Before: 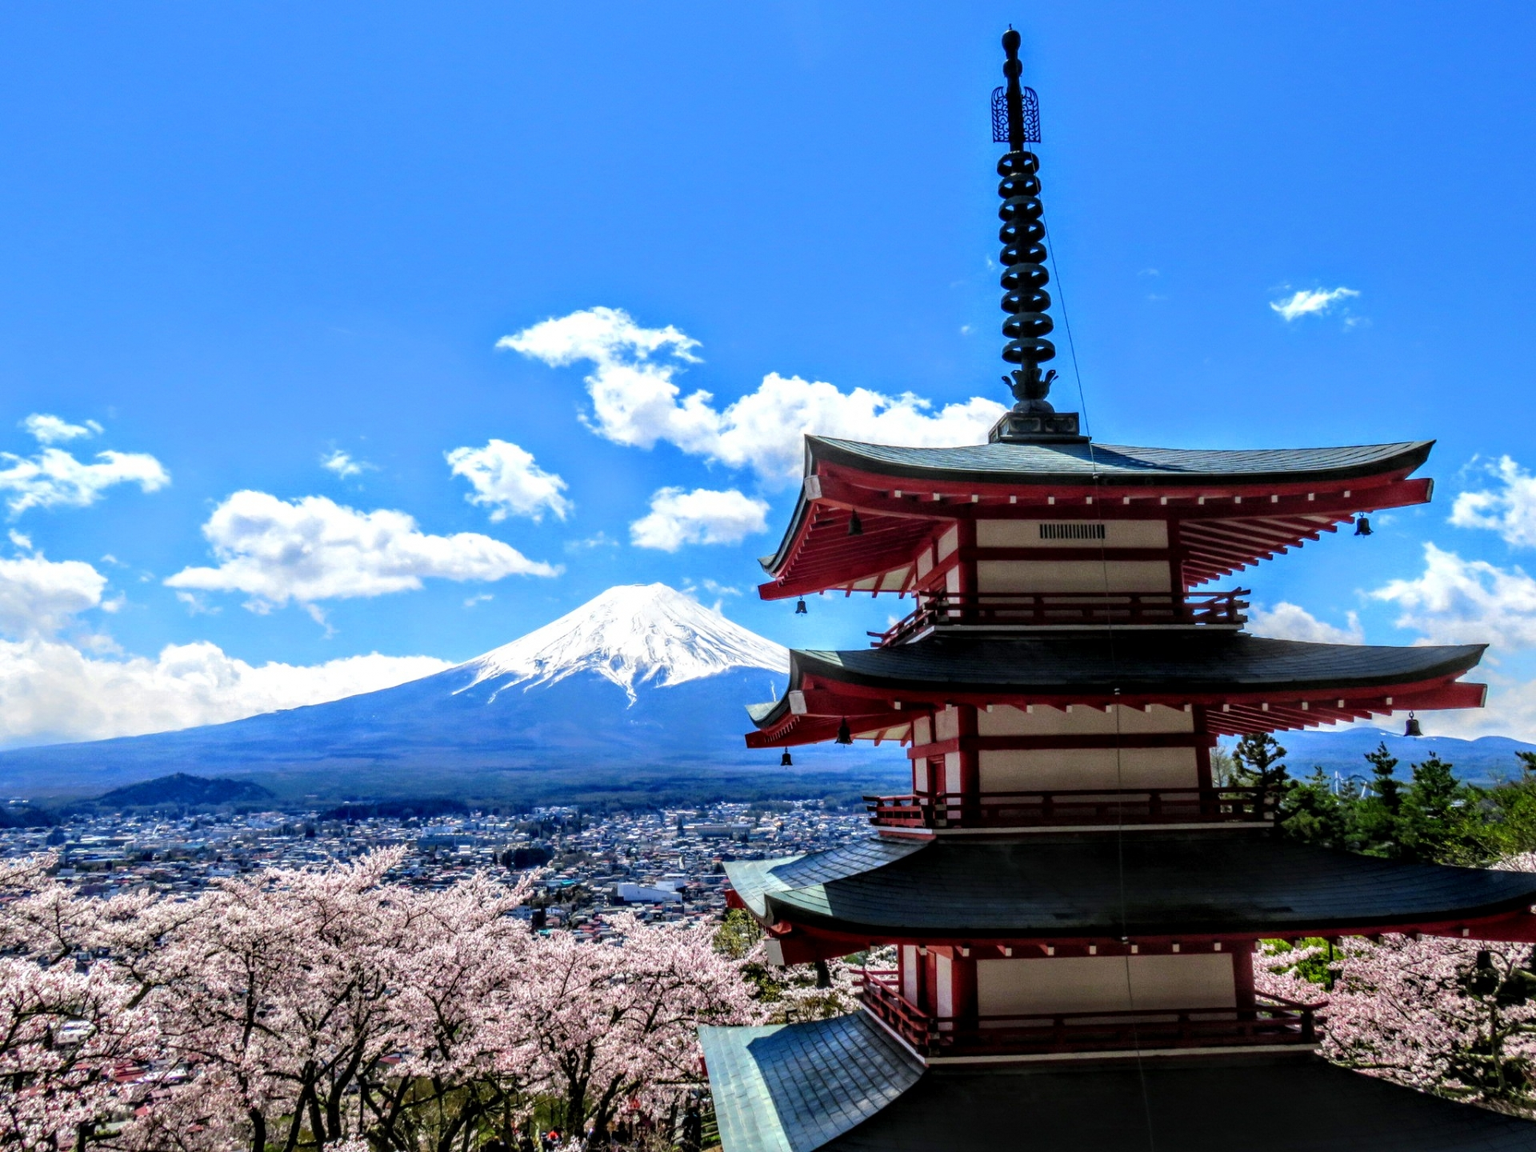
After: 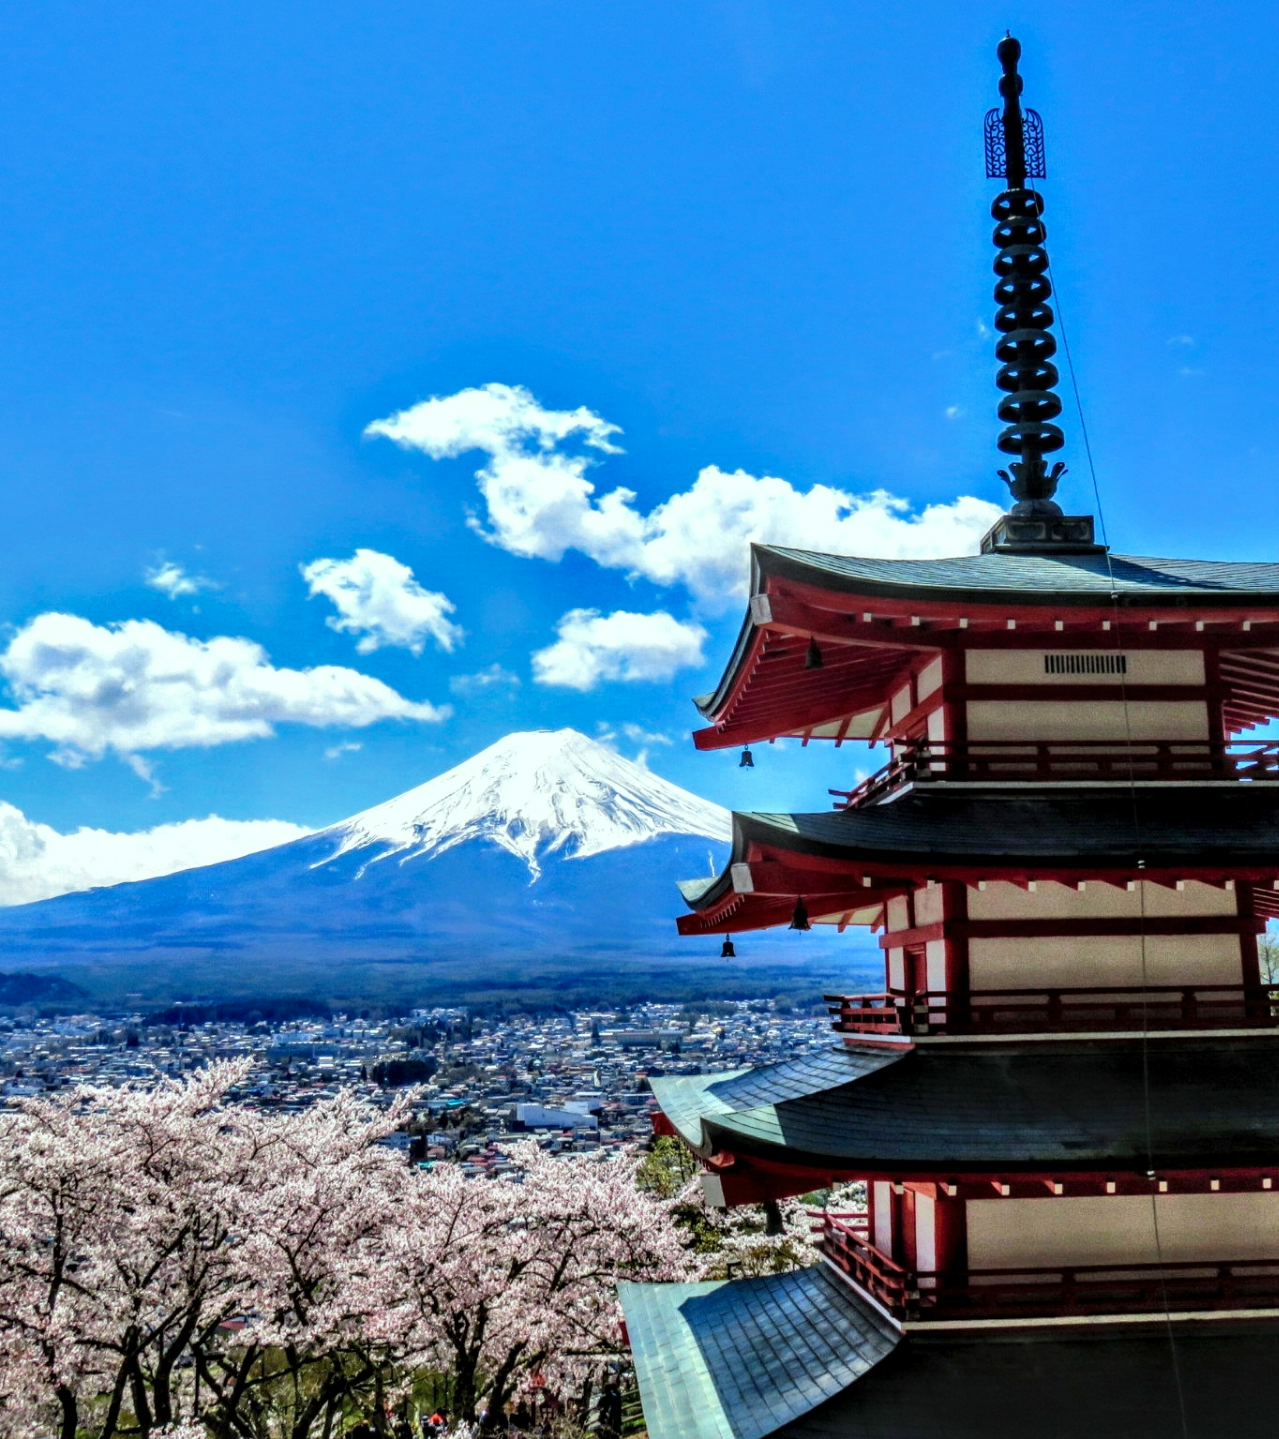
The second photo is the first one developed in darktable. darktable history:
color correction: highlights a* -6.72, highlights b* 0.501
shadows and highlights: soften with gaussian
crop and rotate: left 13.331%, right 20.014%
